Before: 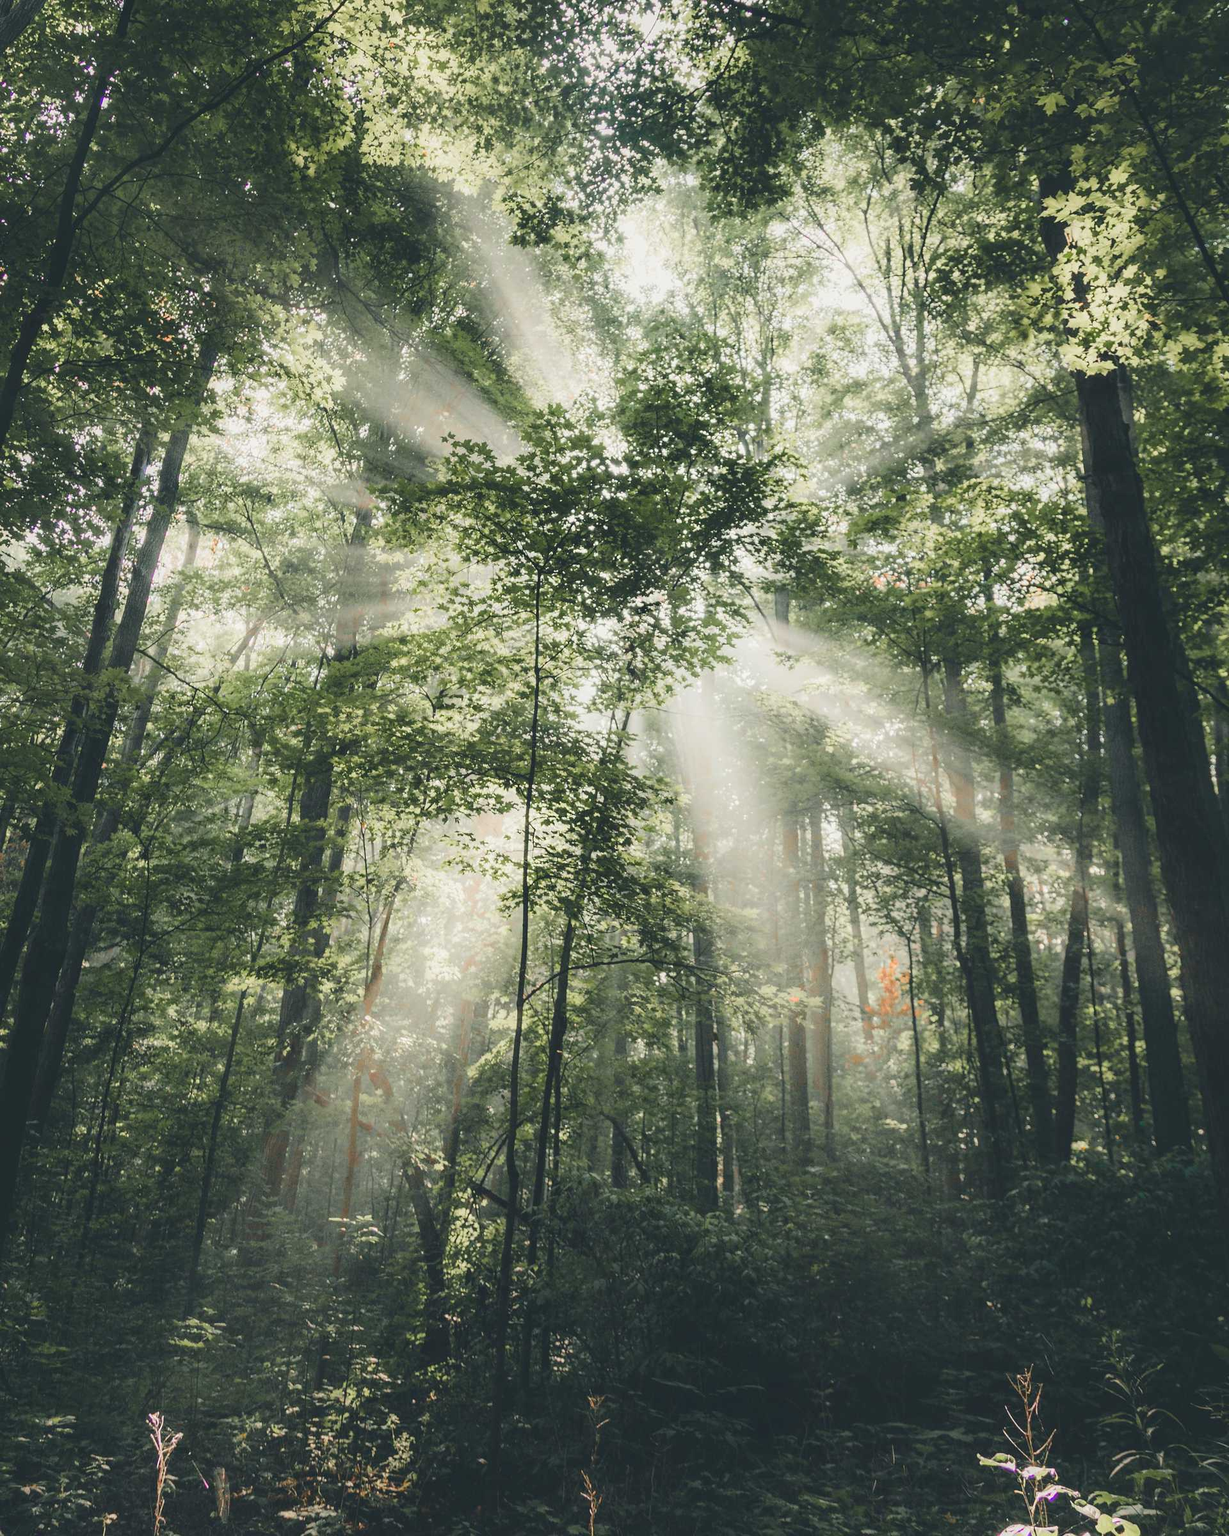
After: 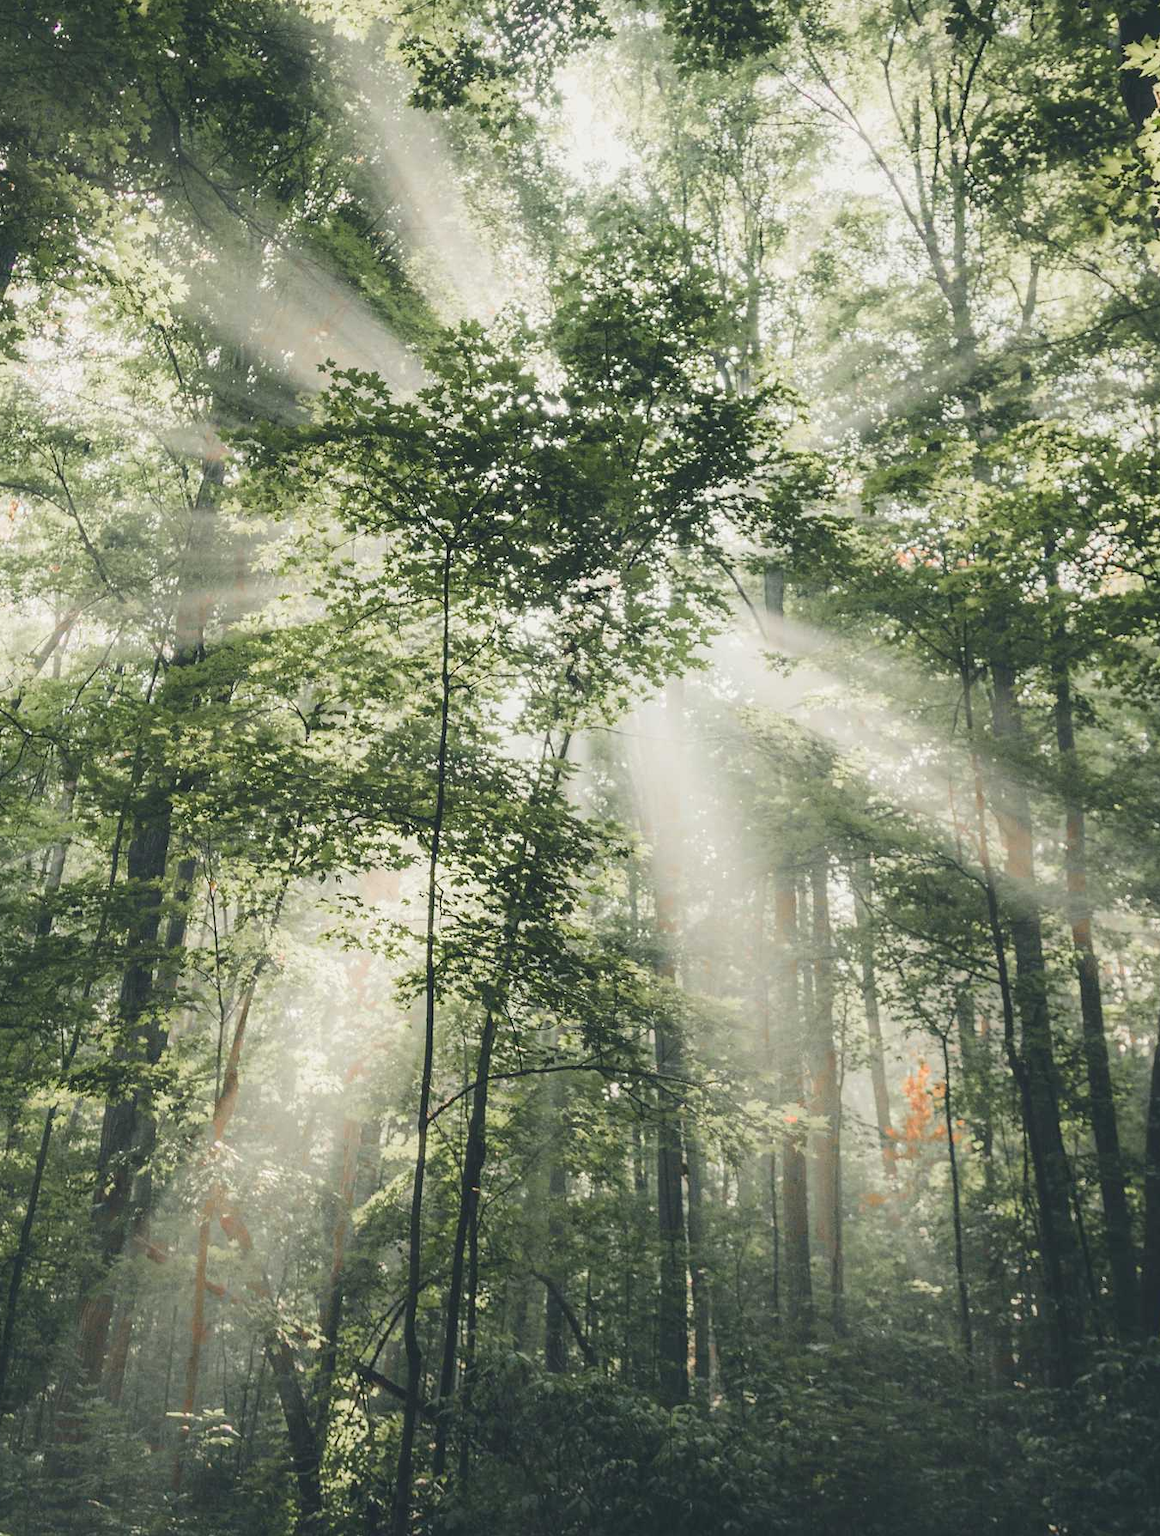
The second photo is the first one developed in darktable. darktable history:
crop and rotate: left 16.683%, top 10.78%, right 12.875%, bottom 14.641%
